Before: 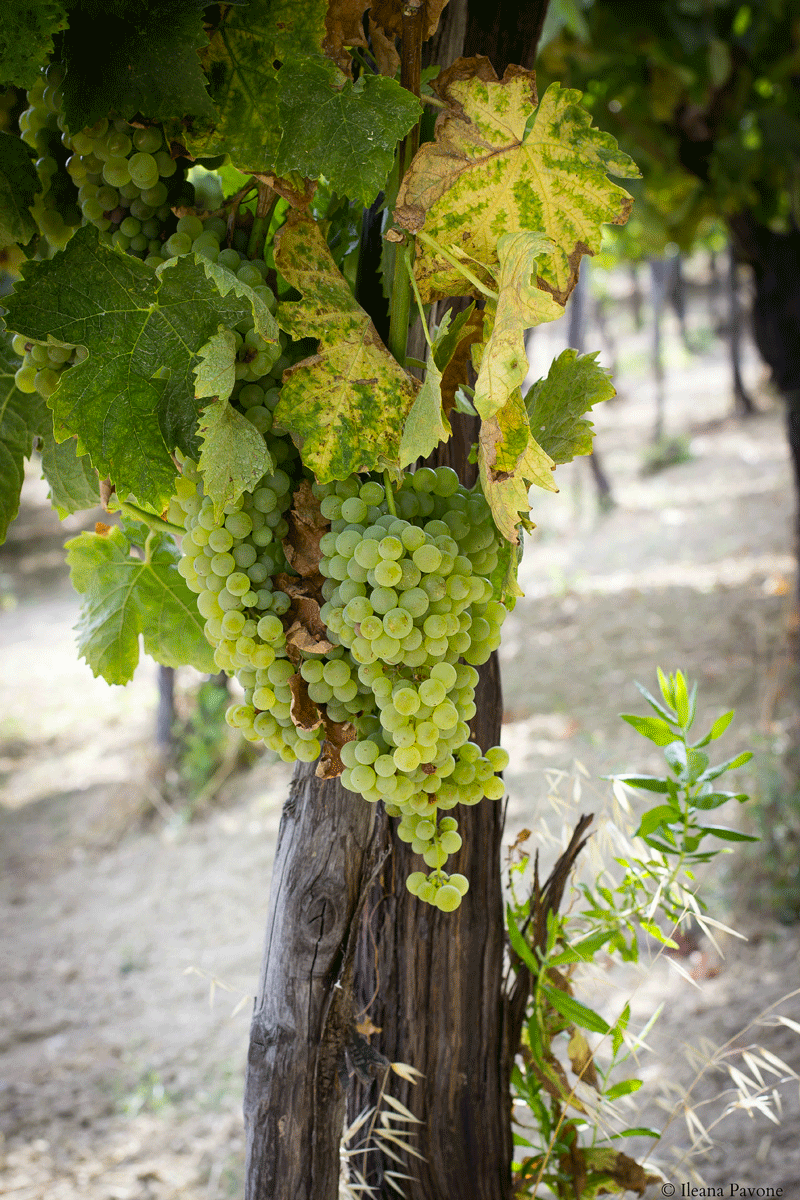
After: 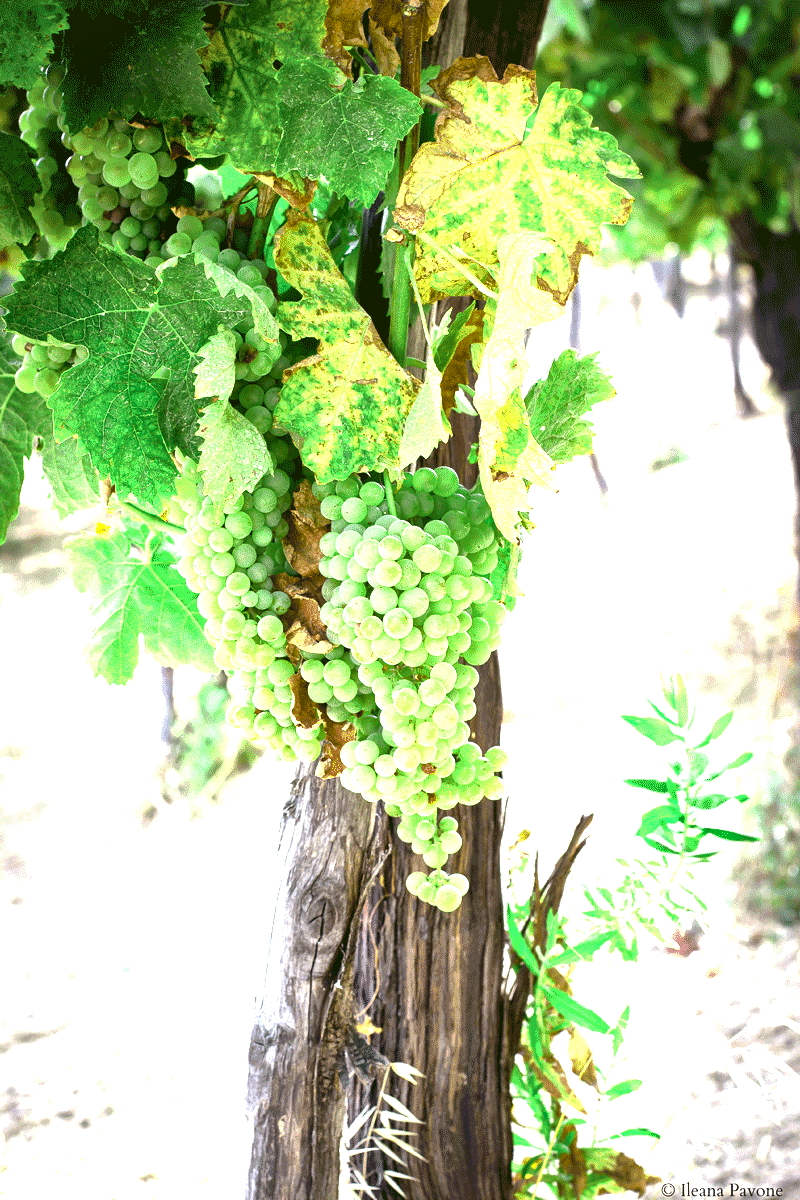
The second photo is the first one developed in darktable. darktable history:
color zones: curves: ch2 [(0, 0.5) (0.143, 0.517) (0.286, 0.571) (0.429, 0.522) (0.571, 0.5) (0.714, 0.5) (0.857, 0.5) (1, 0.5)]
local contrast: mode bilateral grid, contrast 25, coarseness 61, detail 151%, midtone range 0.2
exposure: exposure 2.017 EV, compensate highlight preservation false
